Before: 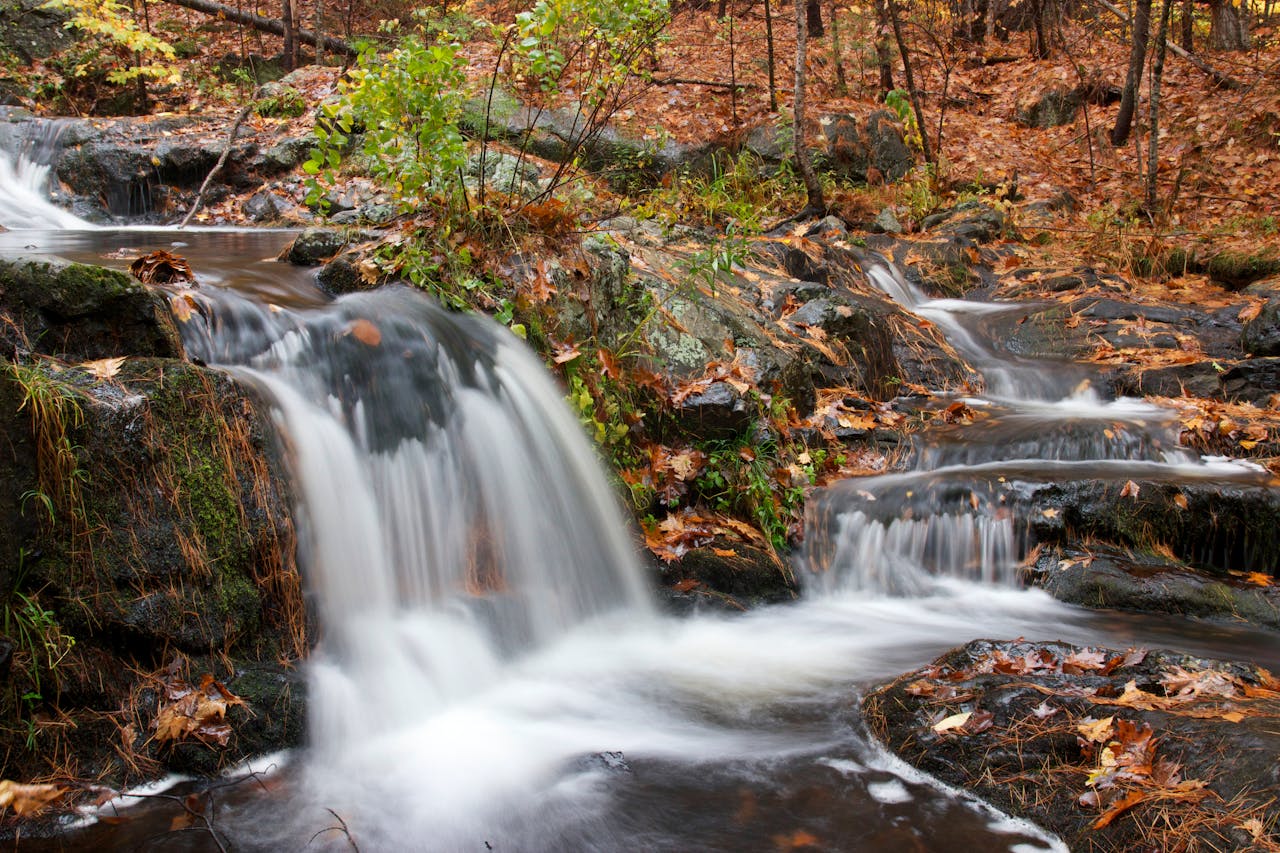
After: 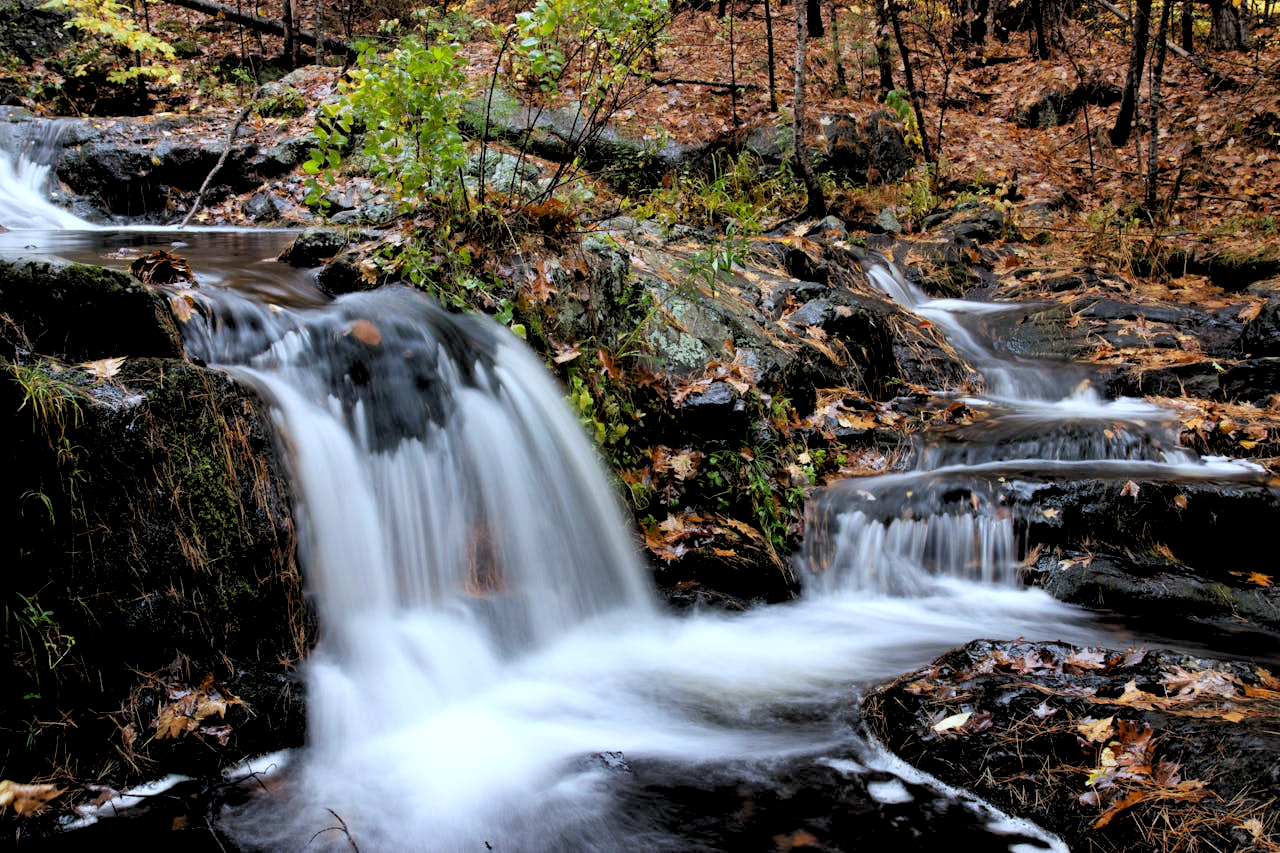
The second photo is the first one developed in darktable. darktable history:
exposure: exposure -0.01 EV, compensate highlight preservation false
white balance: red 0.924, blue 1.095
rgb levels: levels [[0.034, 0.472, 0.904], [0, 0.5, 1], [0, 0.5, 1]]
